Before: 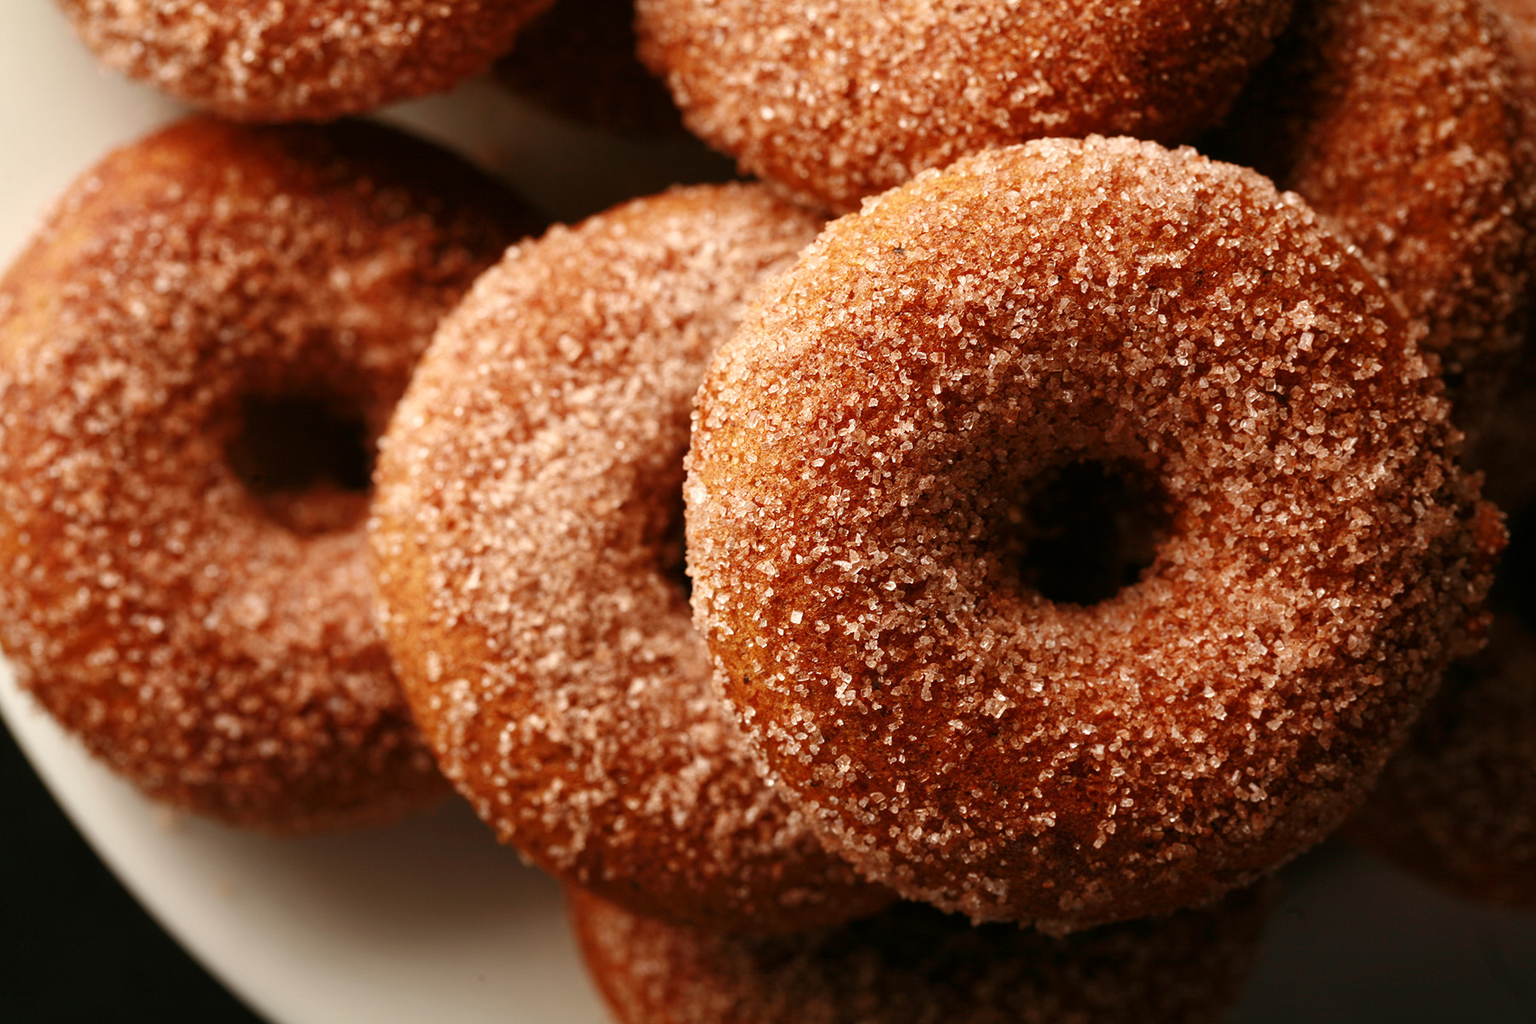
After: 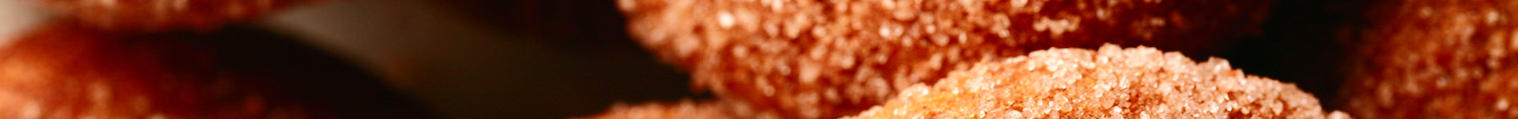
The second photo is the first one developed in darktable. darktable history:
crop and rotate: left 9.644%, top 9.491%, right 6.021%, bottom 80.509%
tone curve: curves: ch0 [(0, 0.01) (0.037, 0.032) (0.131, 0.108) (0.275, 0.256) (0.483, 0.512) (0.61, 0.665) (0.696, 0.742) (0.792, 0.819) (0.911, 0.925) (0.997, 0.995)]; ch1 [(0, 0) (0.301, 0.3) (0.423, 0.421) (0.492, 0.488) (0.507, 0.503) (0.53, 0.532) (0.573, 0.586) (0.683, 0.702) (0.746, 0.77) (1, 1)]; ch2 [(0, 0) (0.246, 0.233) (0.36, 0.352) (0.415, 0.415) (0.485, 0.487) (0.502, 0.504) (0.525, 0.518) (0.539, 0.539) (0.587, 0.594) (0.636, 0.652) (0.711, 0.729) (0.845, 0.855) (0.998, 0.977)], color space Lab, independent channels, preserve colors none
